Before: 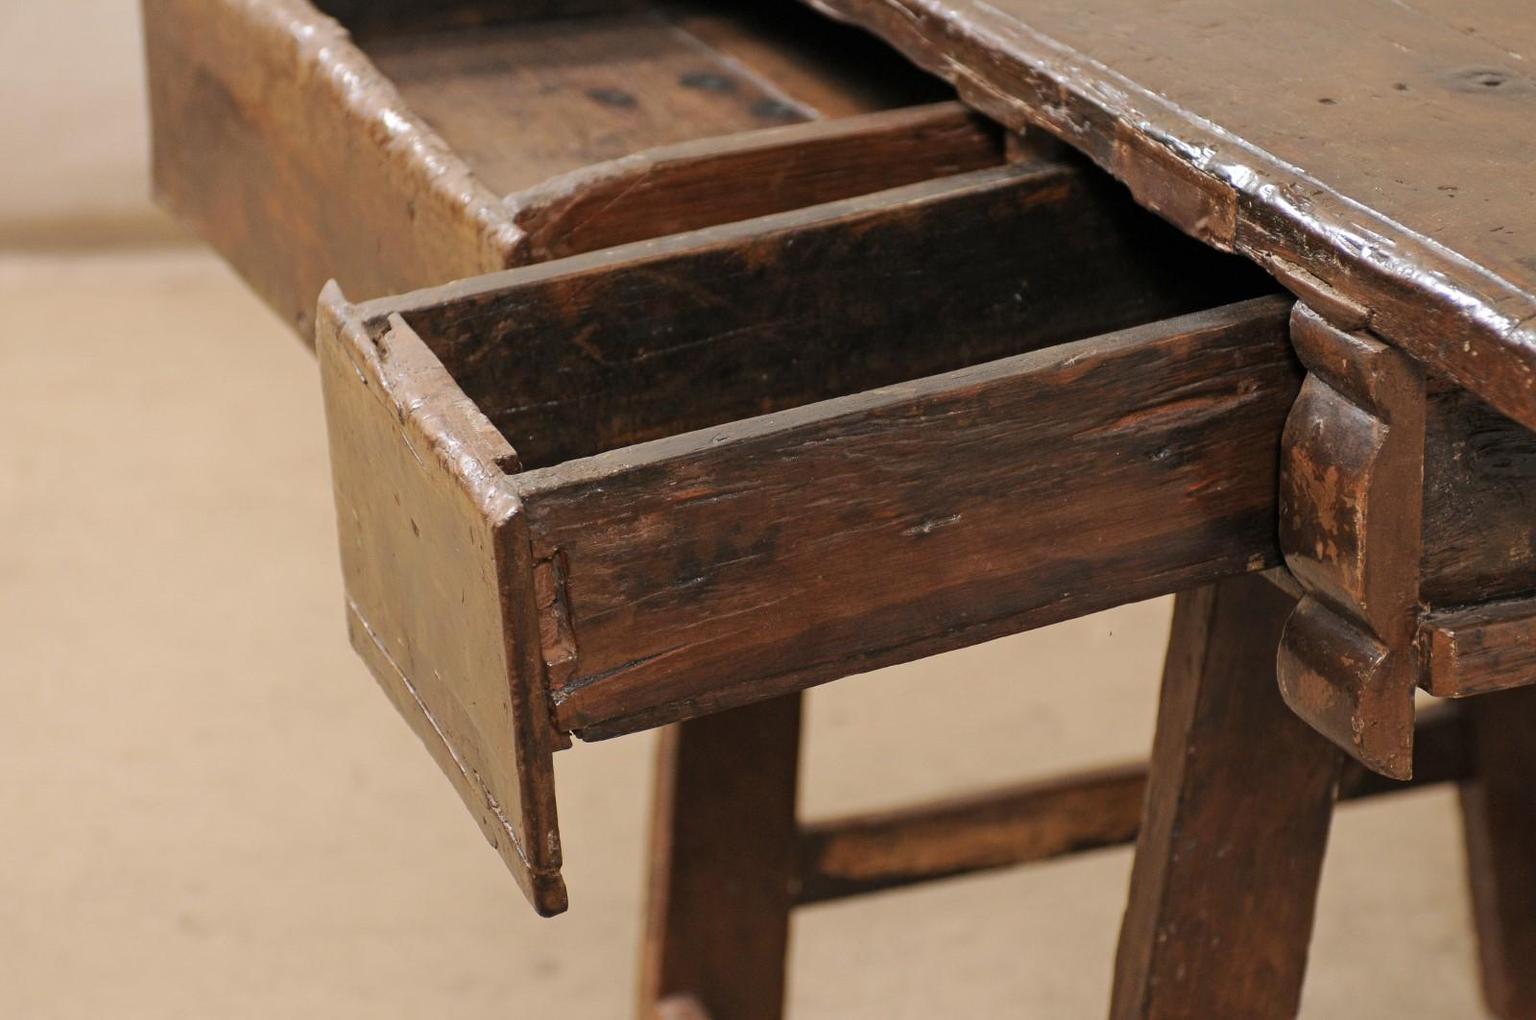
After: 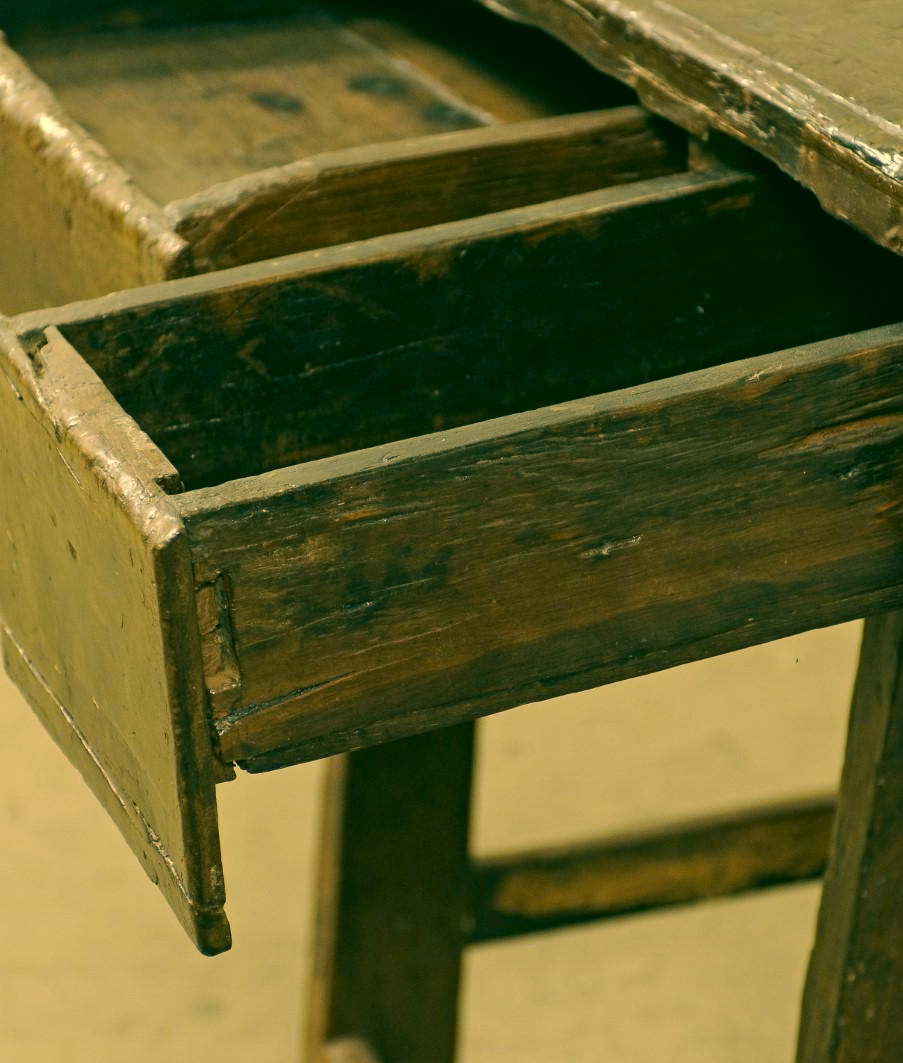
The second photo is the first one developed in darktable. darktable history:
crop and rotate: left 22.532%, right 20.979%
local contrast: mode bilateral grid, contrast 28, coarseness 17, detail 115%, midtone range 0.2
color correction: highlights a* 5.69, highlights b* 33.03, shadows a* -25.42, shadows b* 4.02
contrast brightness saturation: saturation -0.055
